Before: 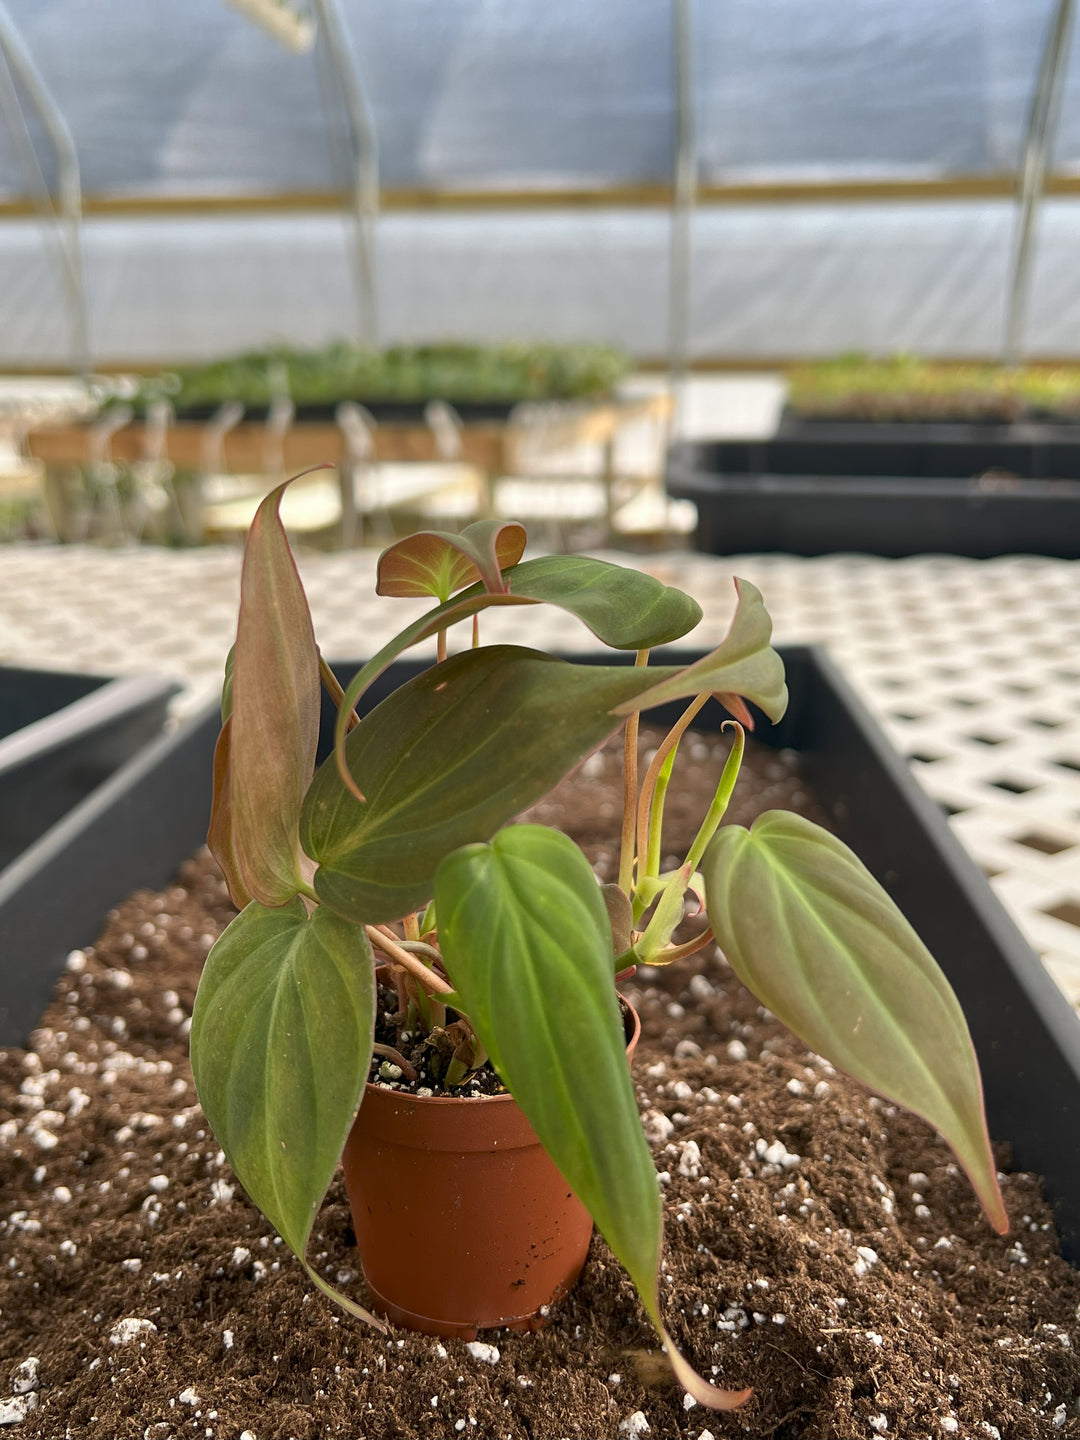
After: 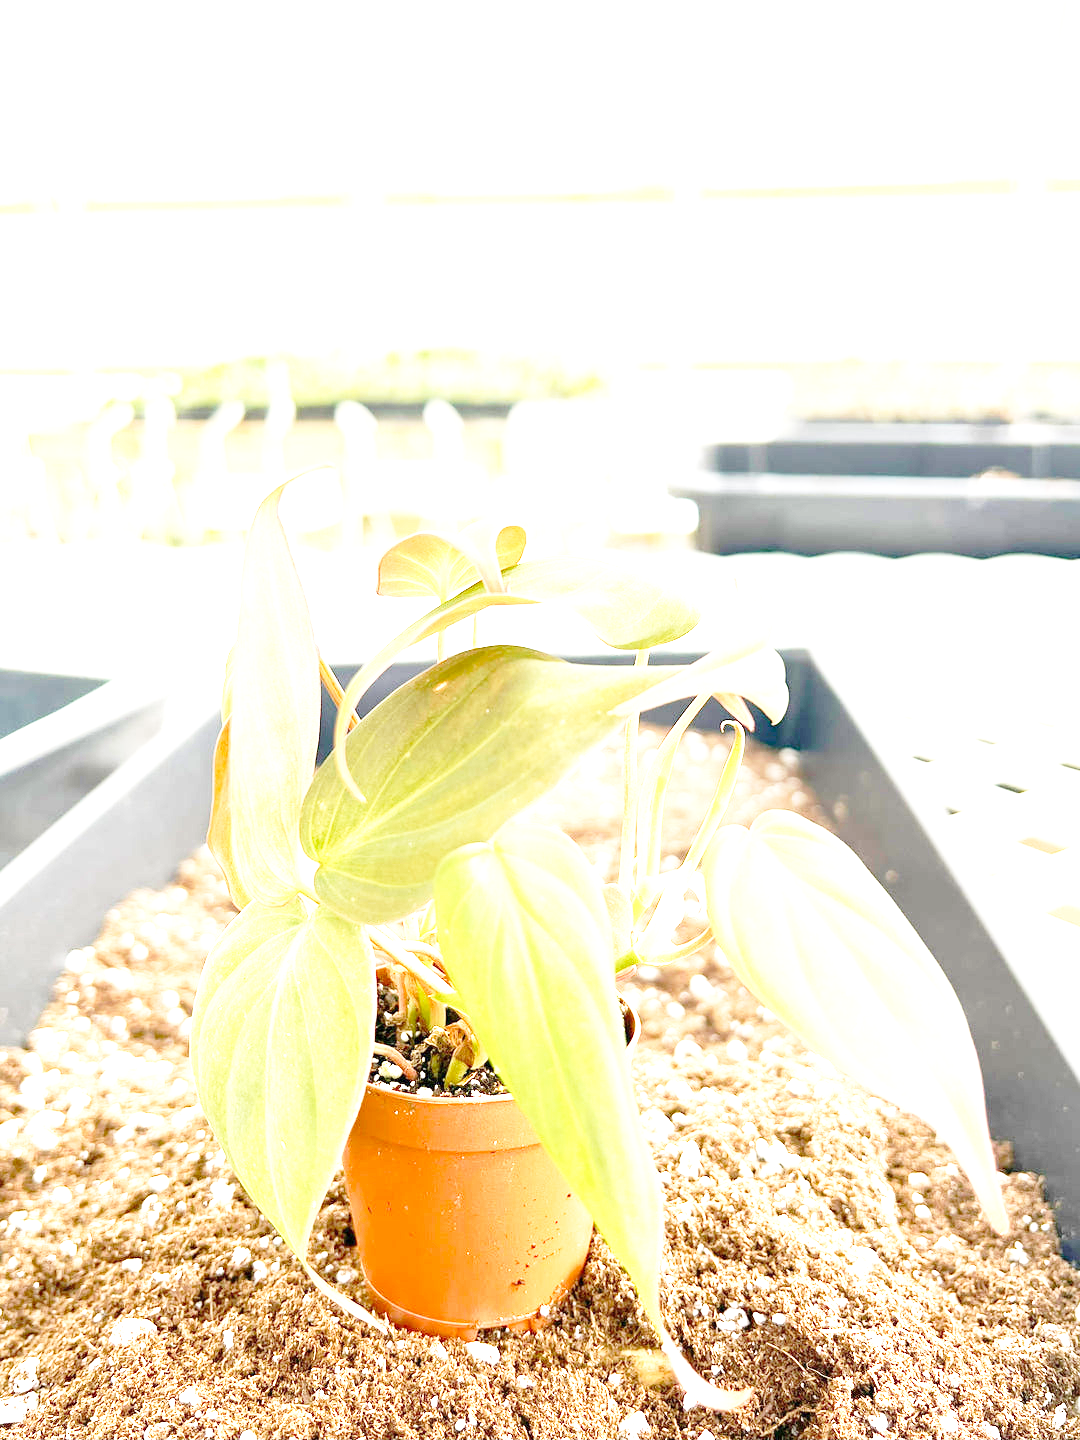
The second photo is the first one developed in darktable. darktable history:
base curve: curves: ch0 [(0, 0) (0.028, 0.03) (0.121, 0.232) (0.46, 0.748) (0.859, 0.968) (1, 1)], preserve colors none
exposure: exposure 3 EV, compensate highlight preservation false
rotate and perspective: automatic cropping off
